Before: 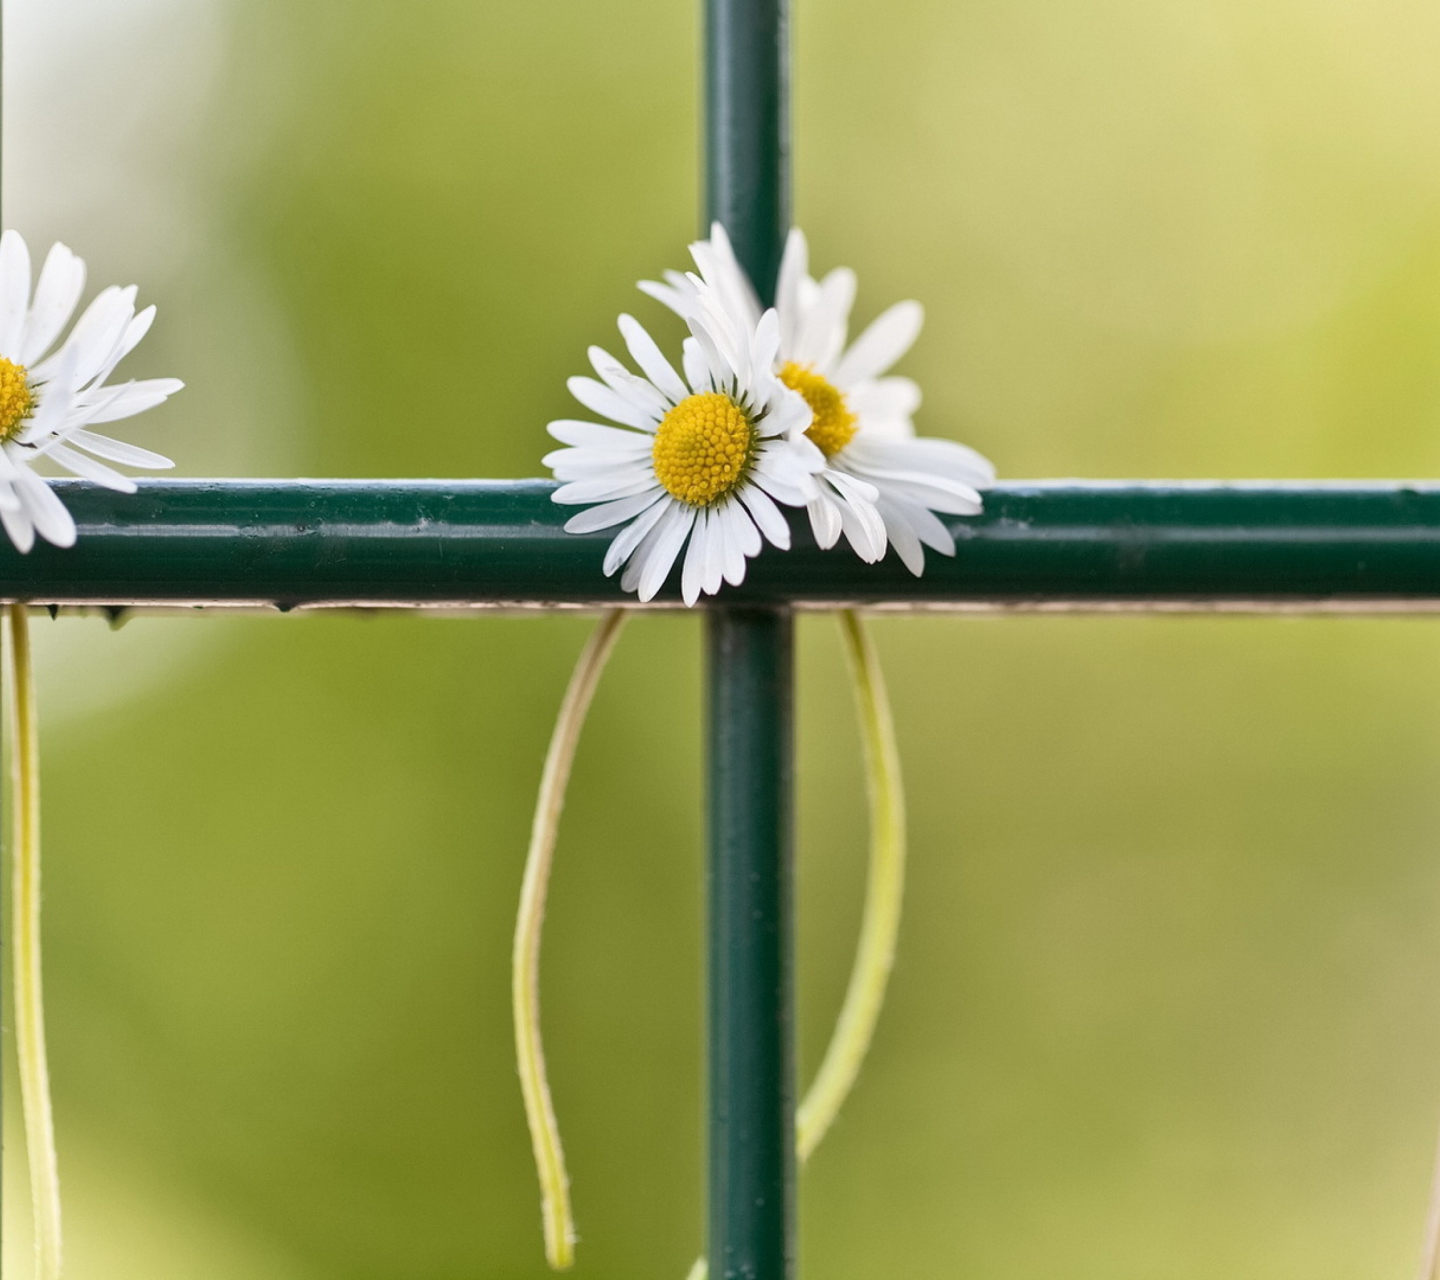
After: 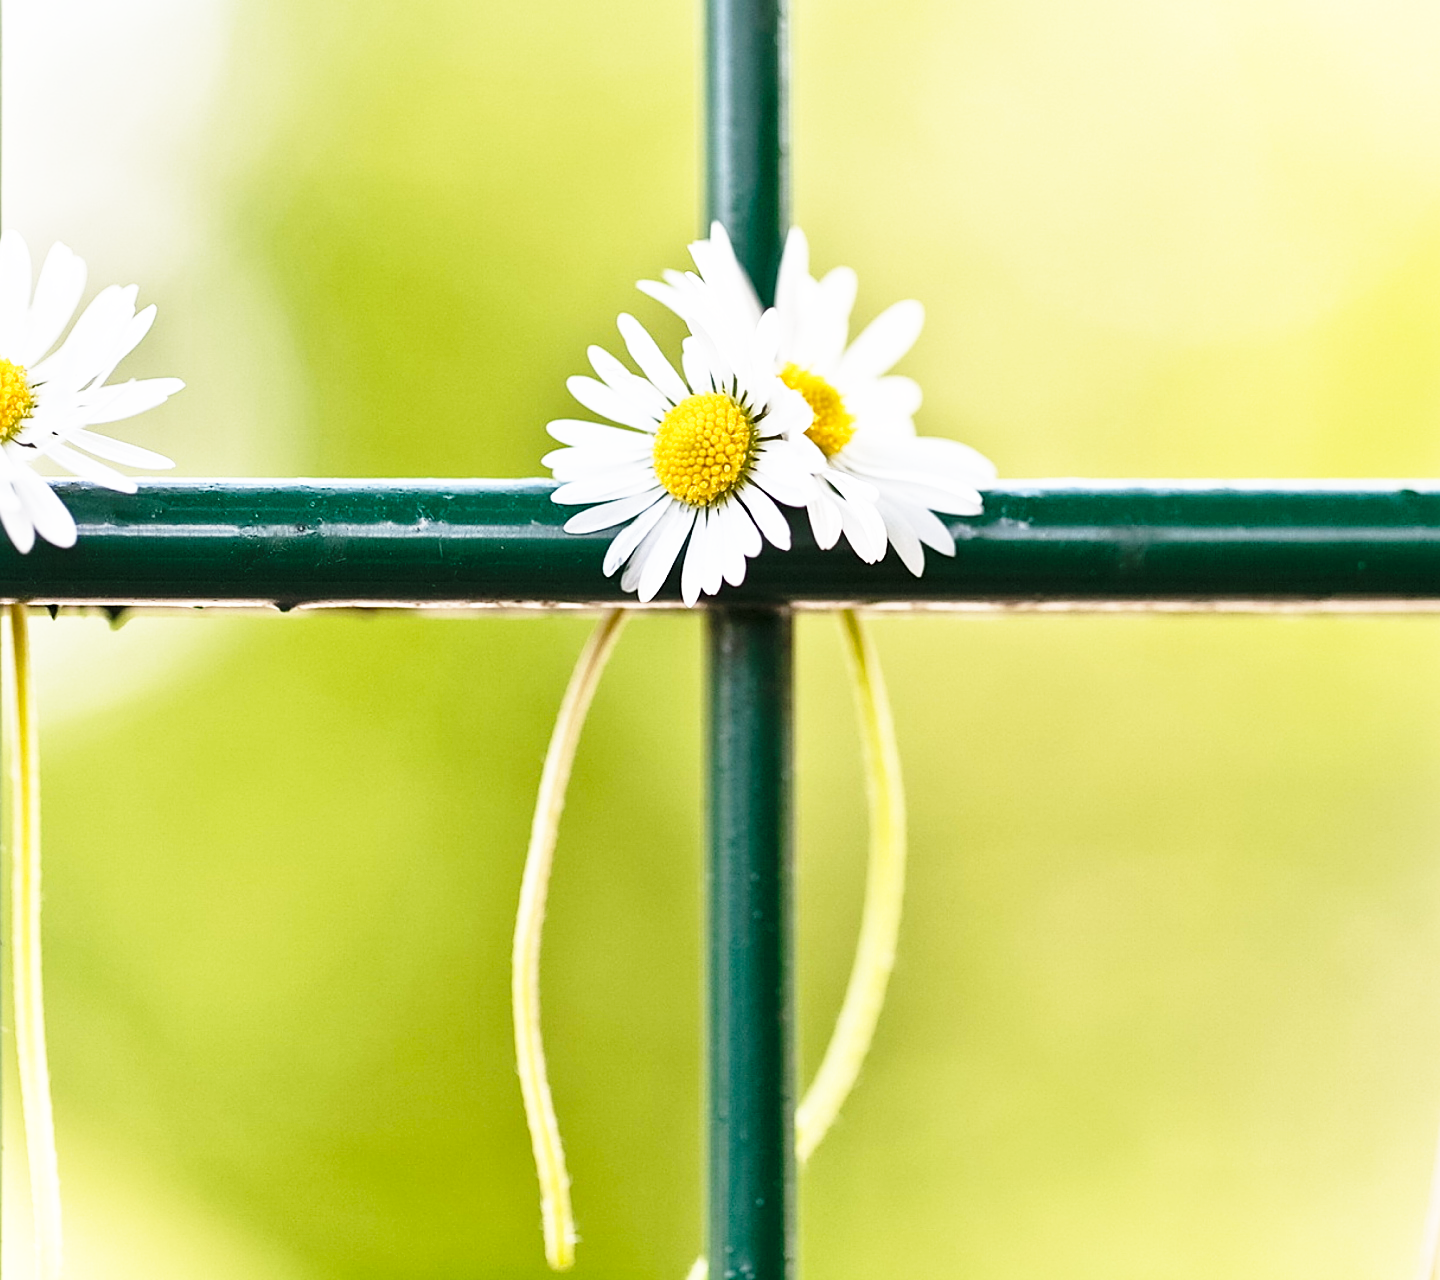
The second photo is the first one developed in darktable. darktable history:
sharpen: amount 0.49
base curve: curves: ch0 [(0, 0) (0.026, 0.03) (0.109, 0.232) (0.351, 0.748) (0.669, 0.968) (1, 1)], preserve colors none
